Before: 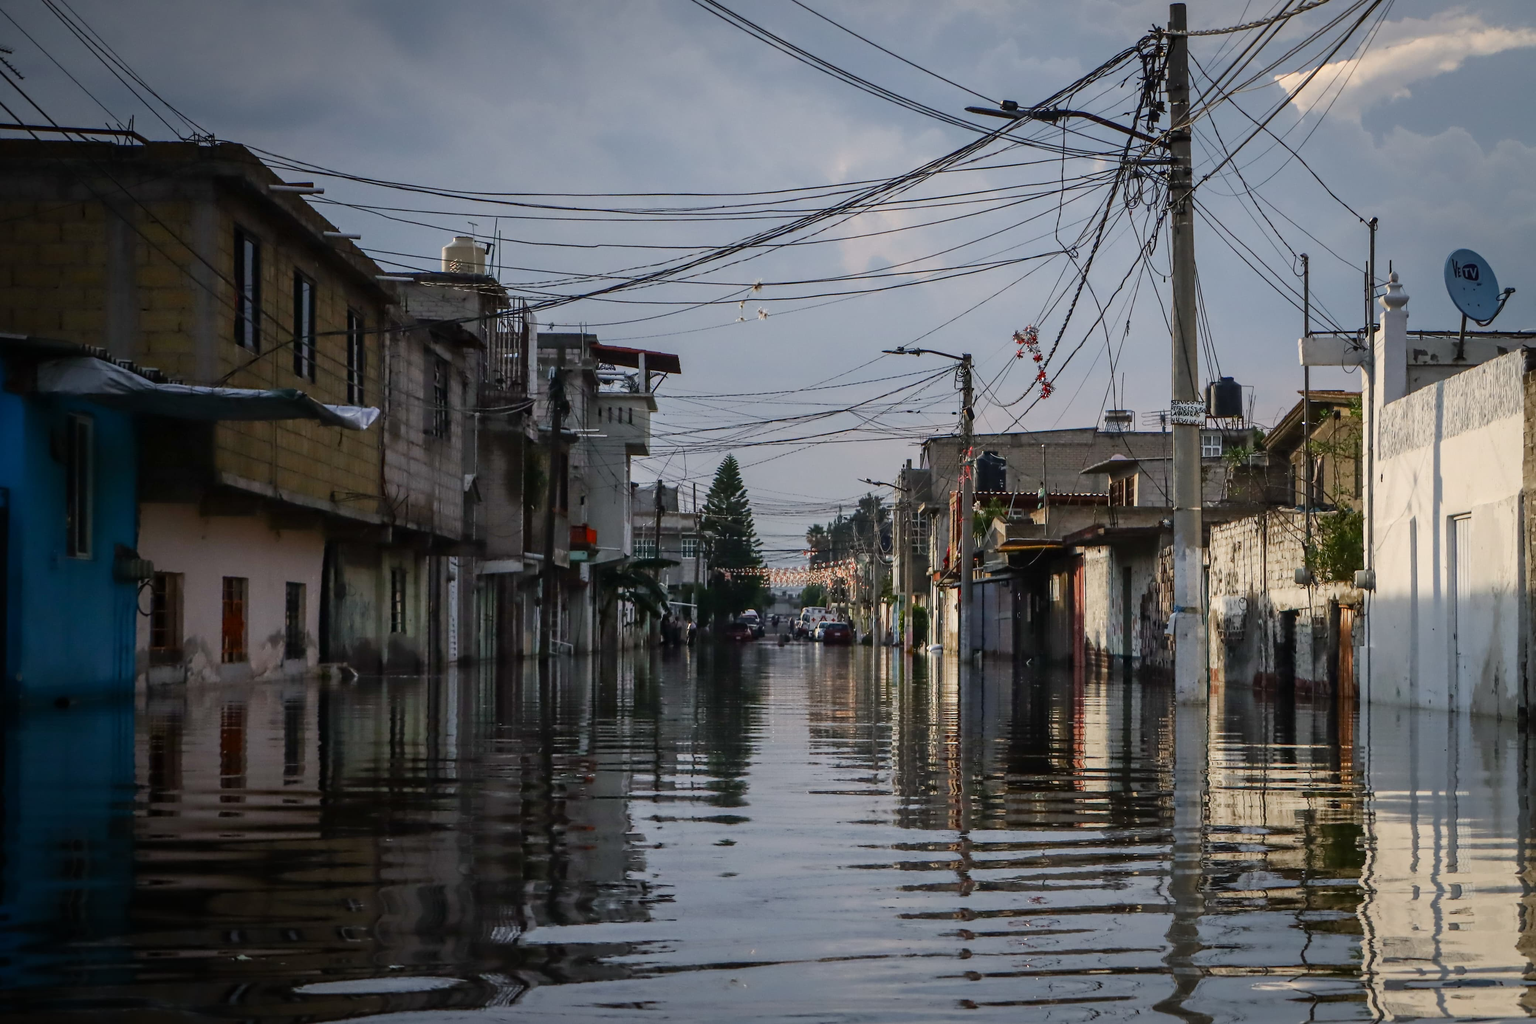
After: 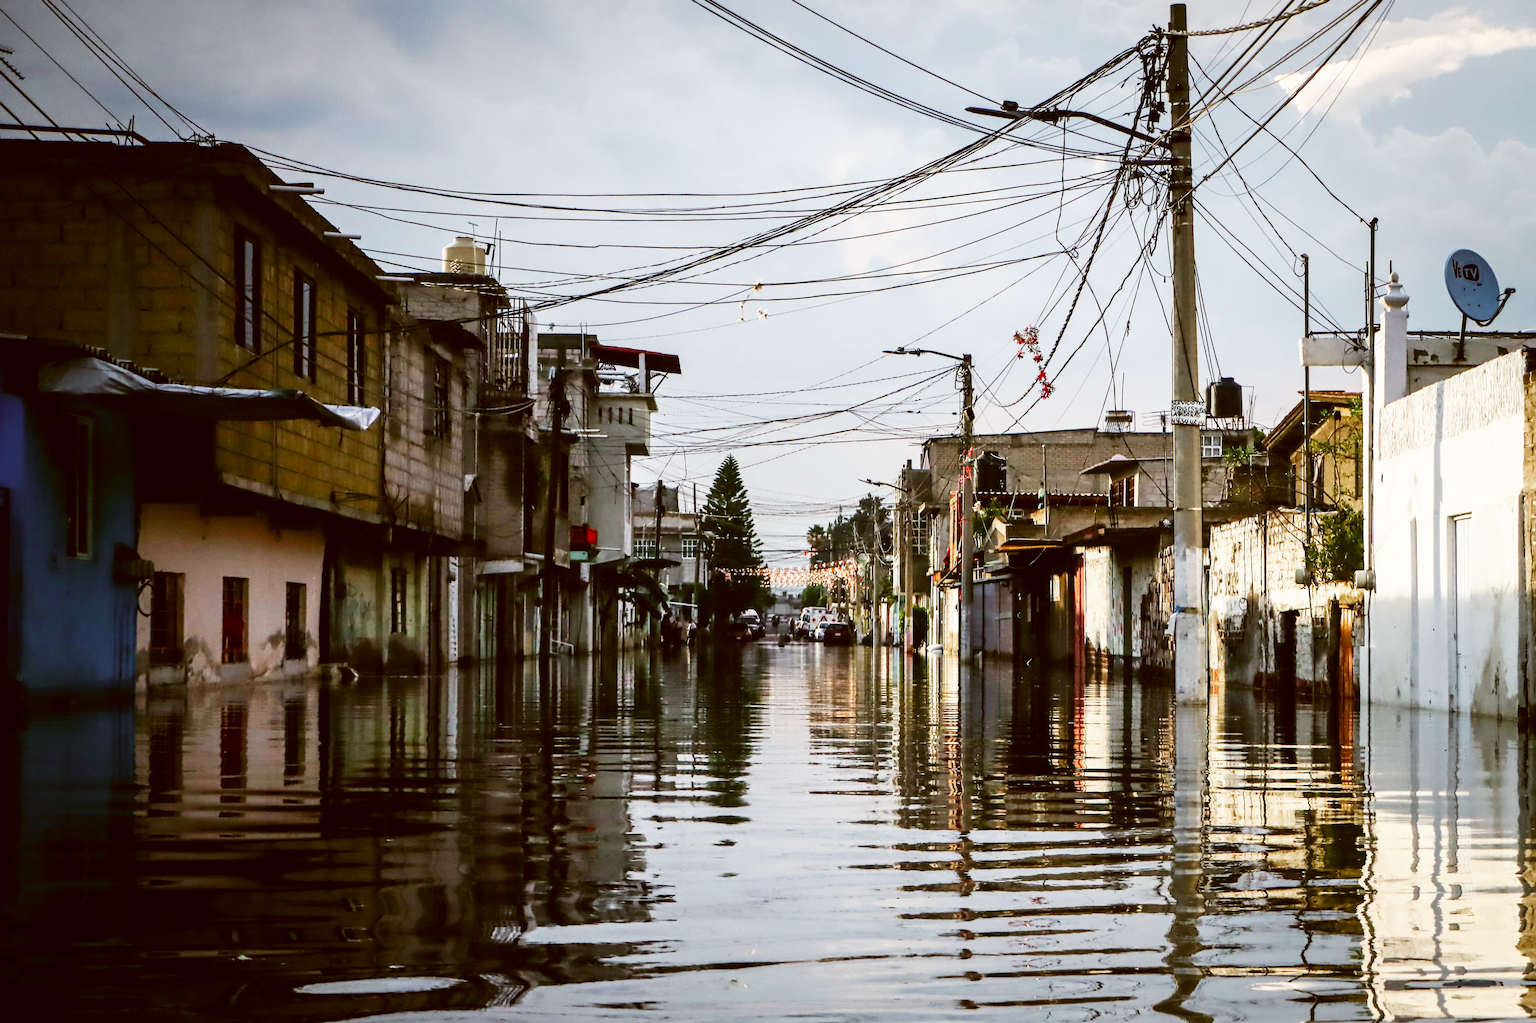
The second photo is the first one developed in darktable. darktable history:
base curve: curves: ch0 [(0, 0) (0.007, 0.004) (0.027, 0.03) (0.046, 0.07) (0.207, 0.54) (0.442, 0.872) (0.673, 0.972) (1, 1)], preserve colors none
color correction: highlights a* -0.482, highlights b* 0.161, shadows a* 4.66, shadows b* 20.72
sharpen: radius 2.883, amount 0.868, threshold 47.523
